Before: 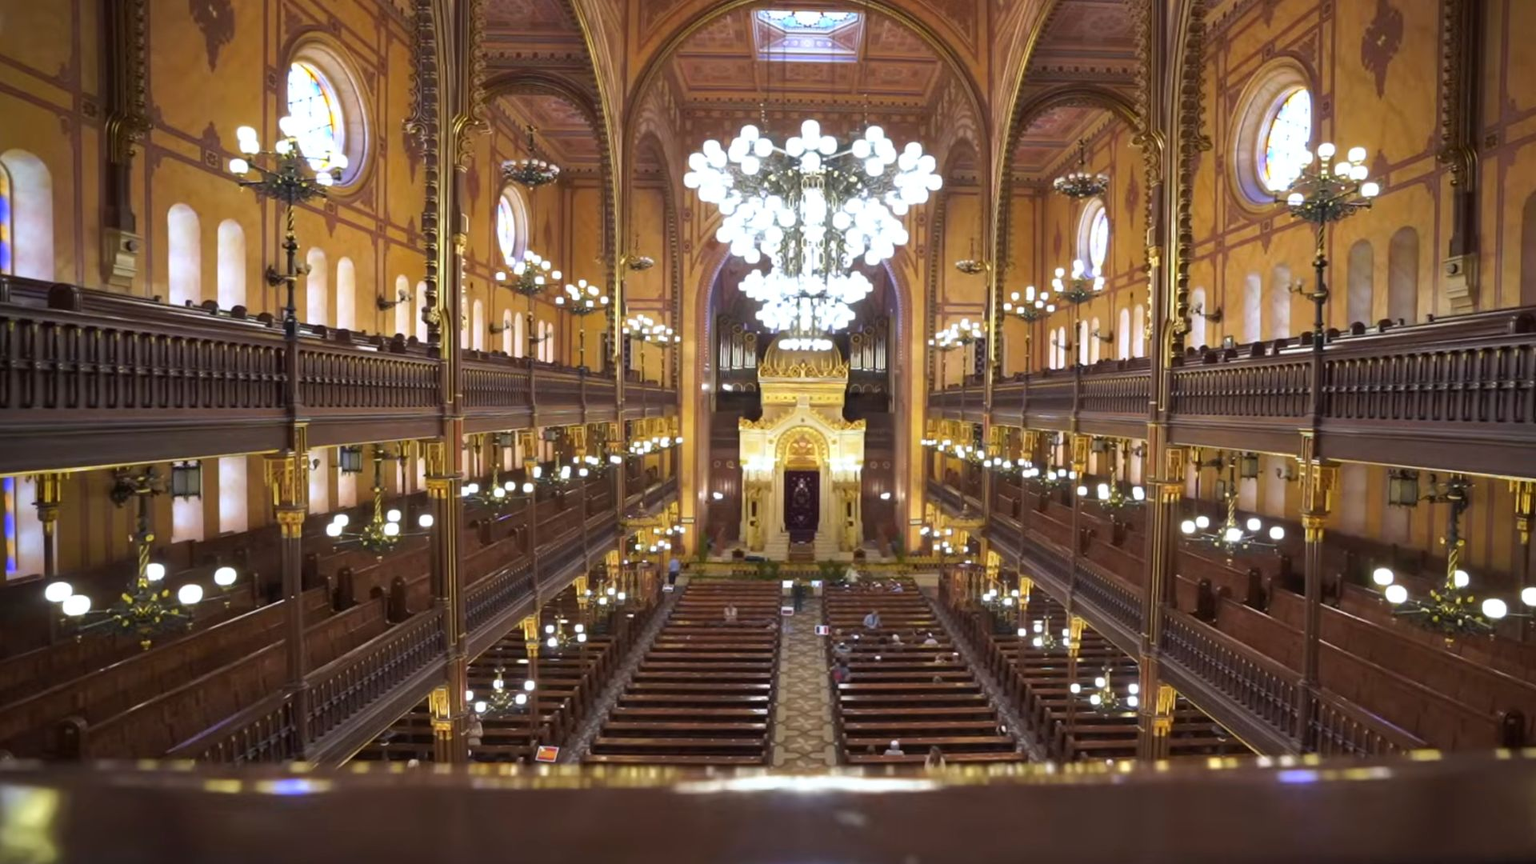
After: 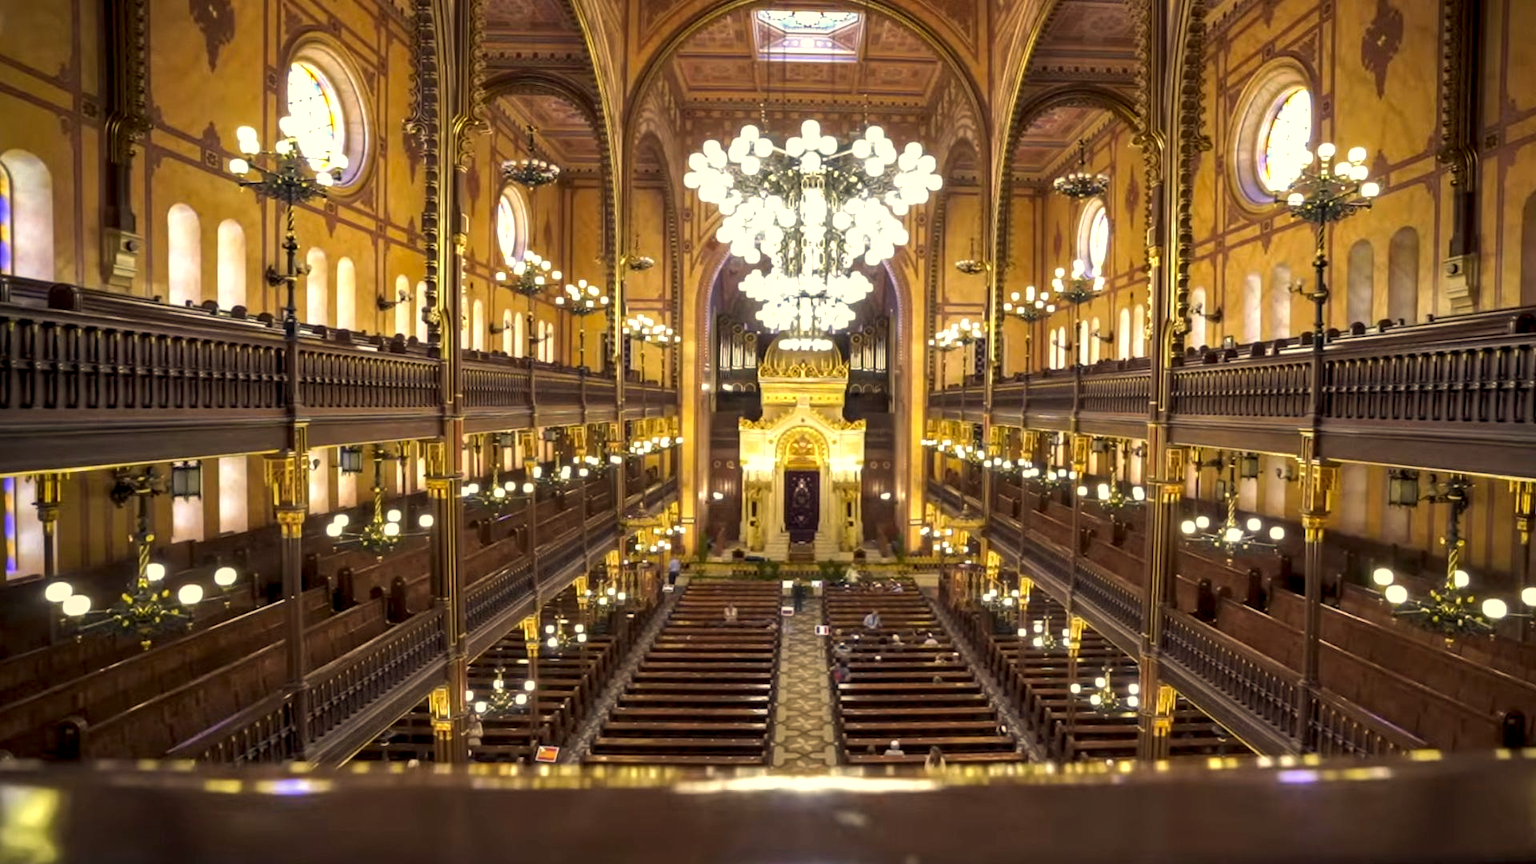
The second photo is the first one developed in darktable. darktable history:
local contrast: detail 150%
color correction: highlights a* 2.63, highlights b* 22.53
exposure: compensate exposure bias true, compensate highlight preservation false
